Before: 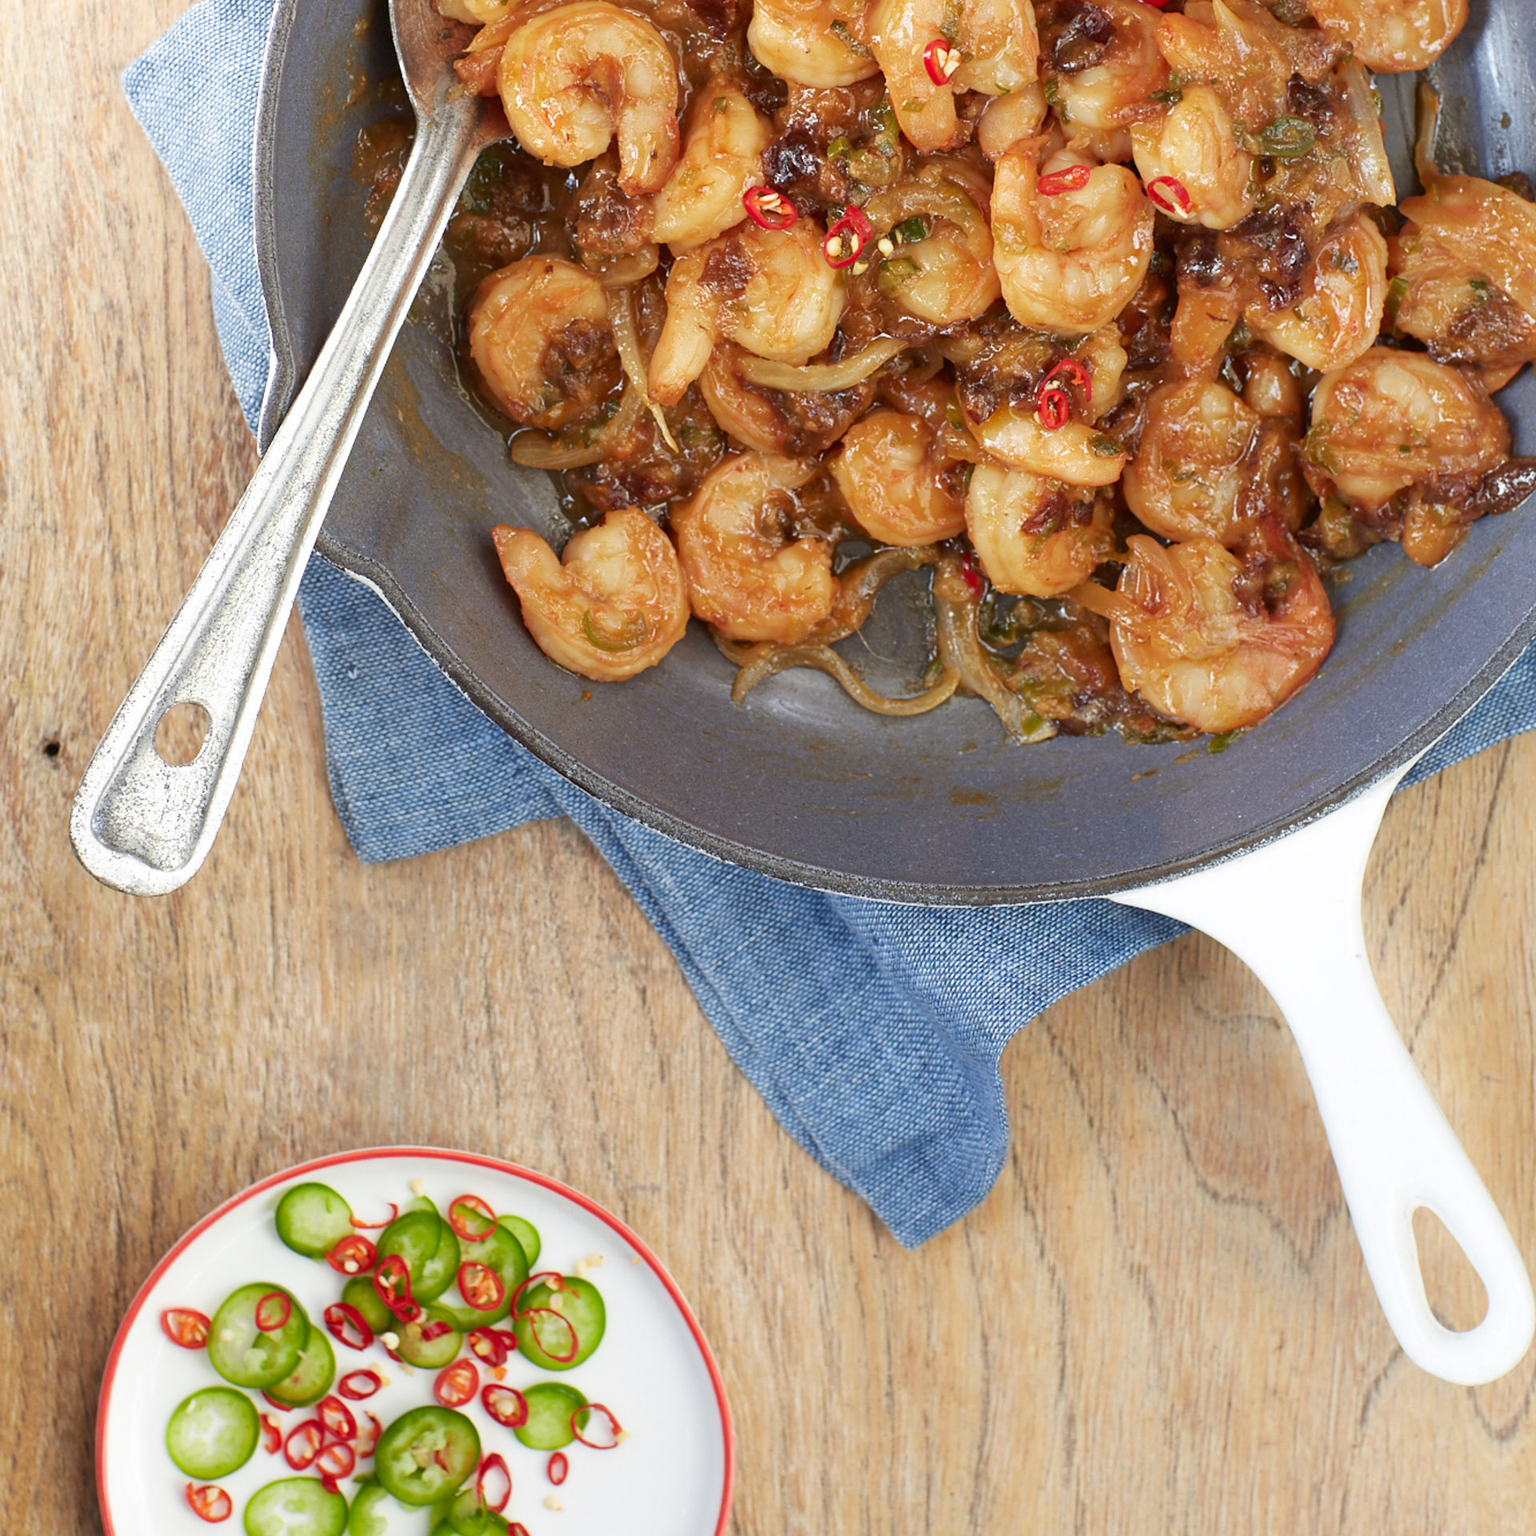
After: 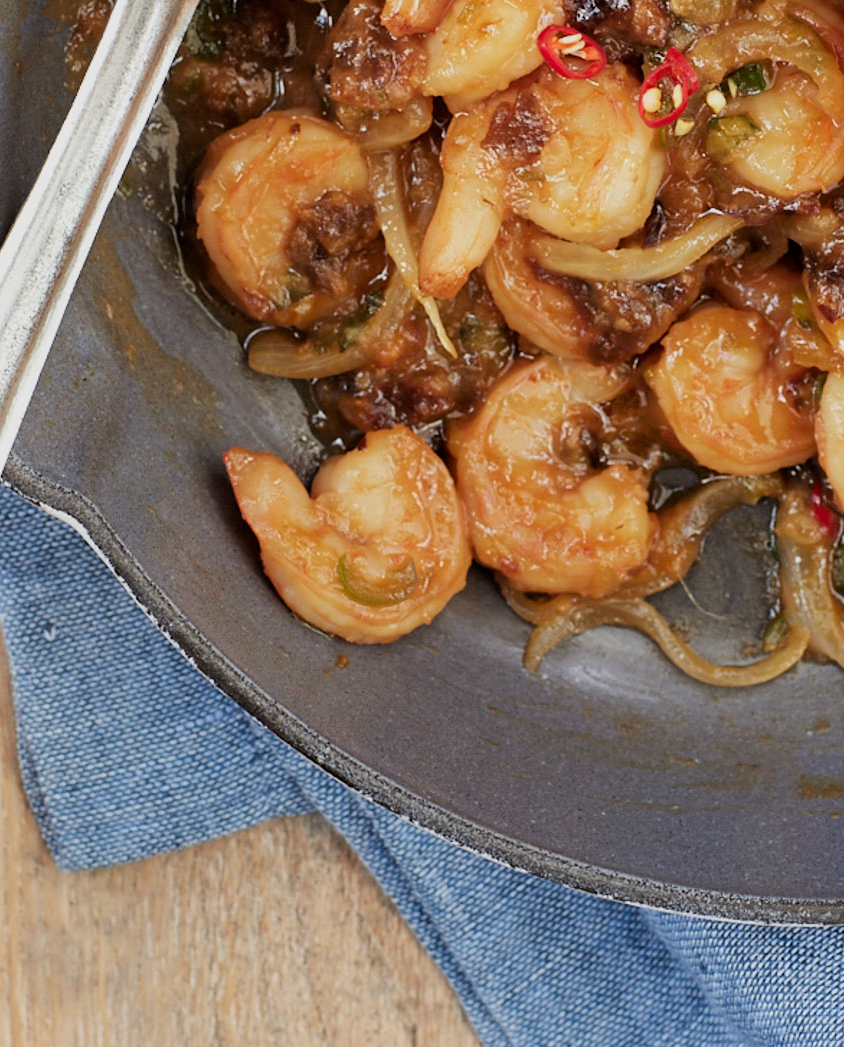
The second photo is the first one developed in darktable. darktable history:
filmic rgb: black relative exposure -8.02 EV, white relative exposure 4.04 EV, hardness 4.16, latitude 49.48%, contrast 1.1
crop: left 20.373%, top 10.863%, right 35.625%, bottom 34.566%
